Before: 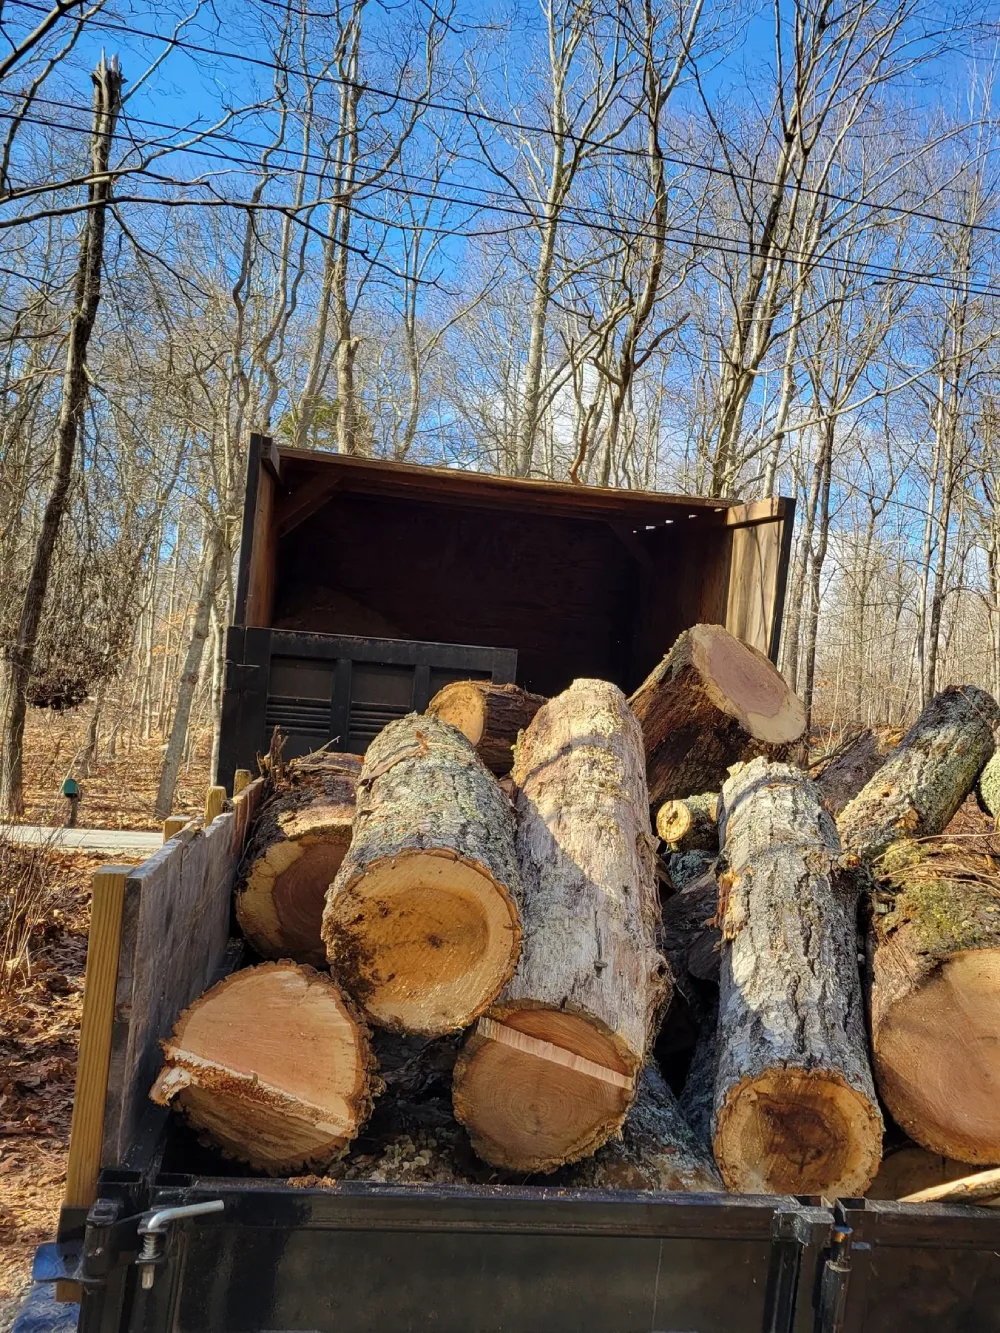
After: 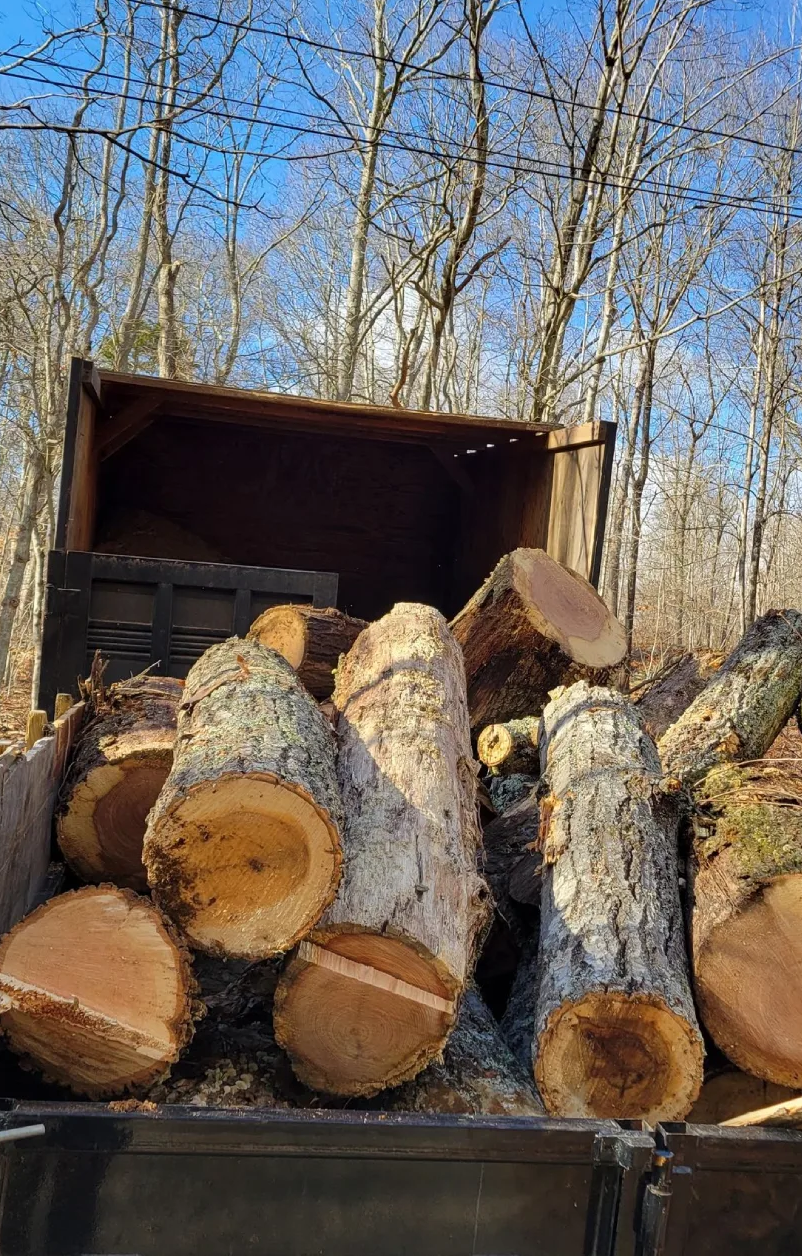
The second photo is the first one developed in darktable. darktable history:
crop and rotate: left 17.959%, top 5.771%, right 1.742%
color correction: highlights a* 0.003, highlights b* -0.283
